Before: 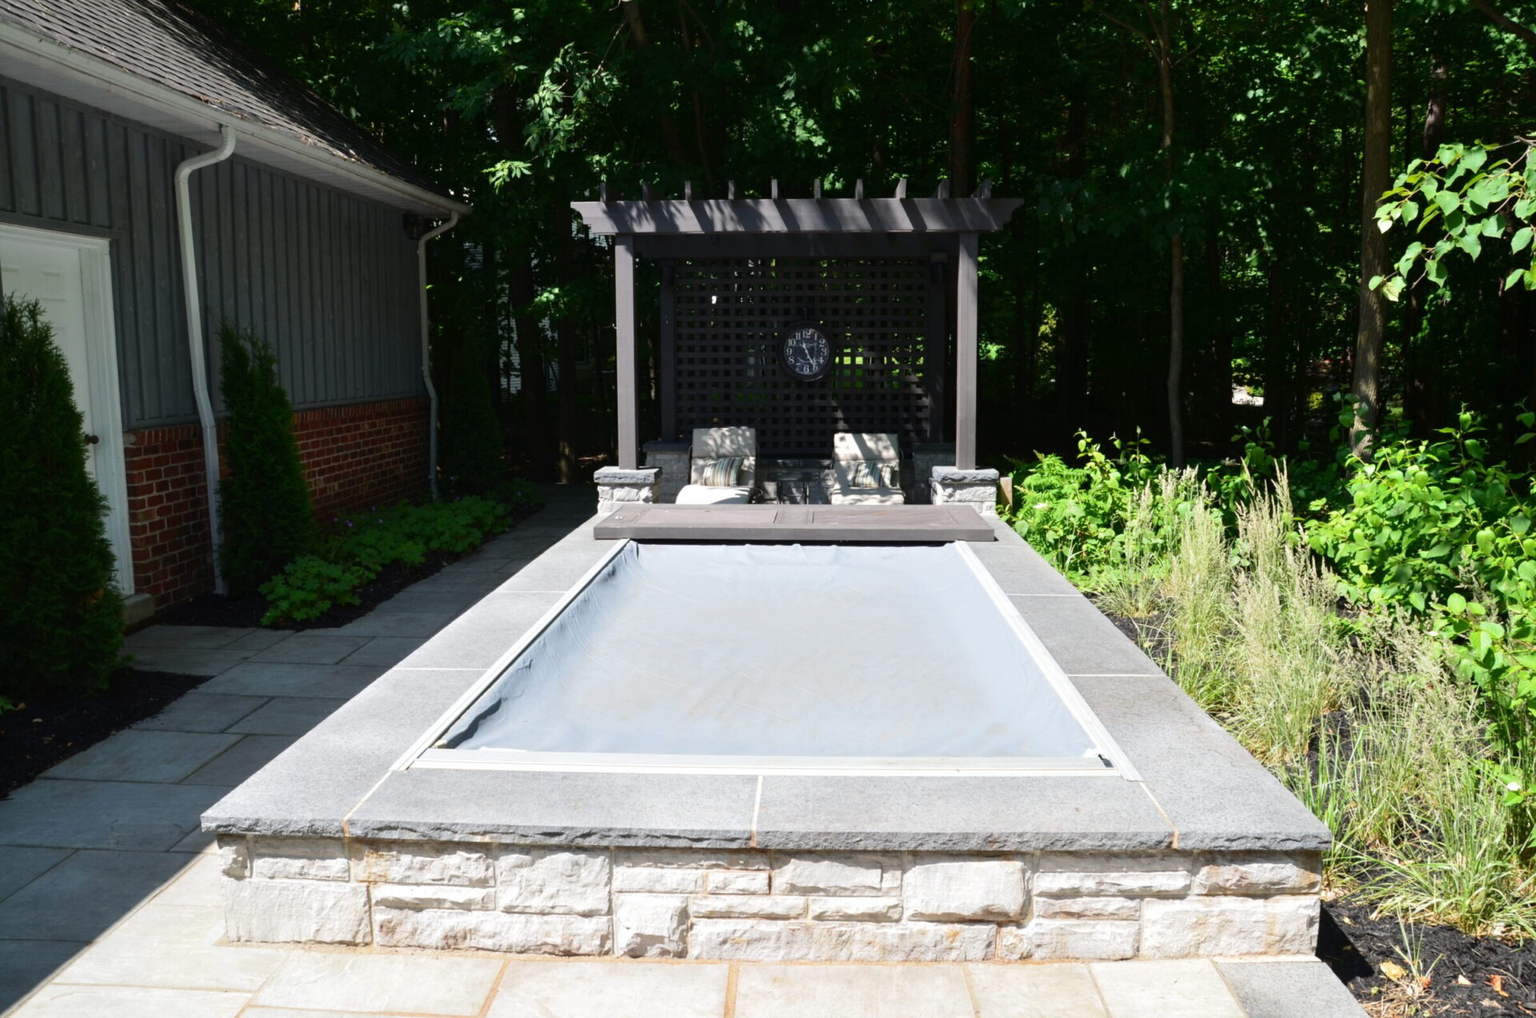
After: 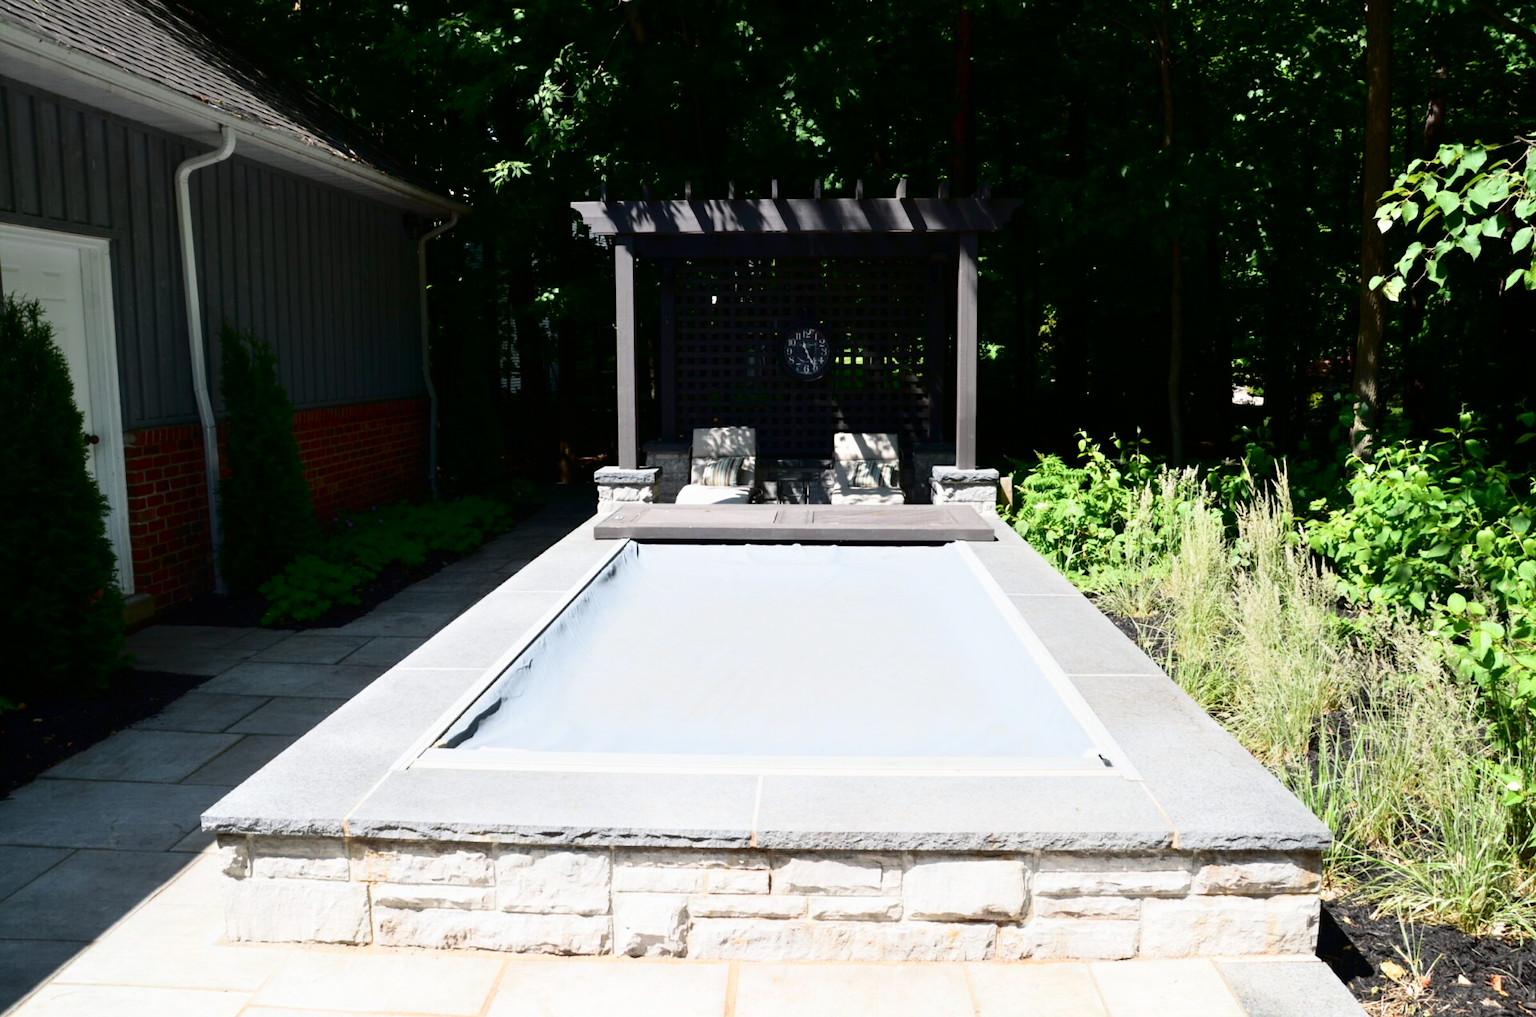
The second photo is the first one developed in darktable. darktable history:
shadows and highlights: shadows -62.74, white point adjustment -5.14, highlights 60.9
